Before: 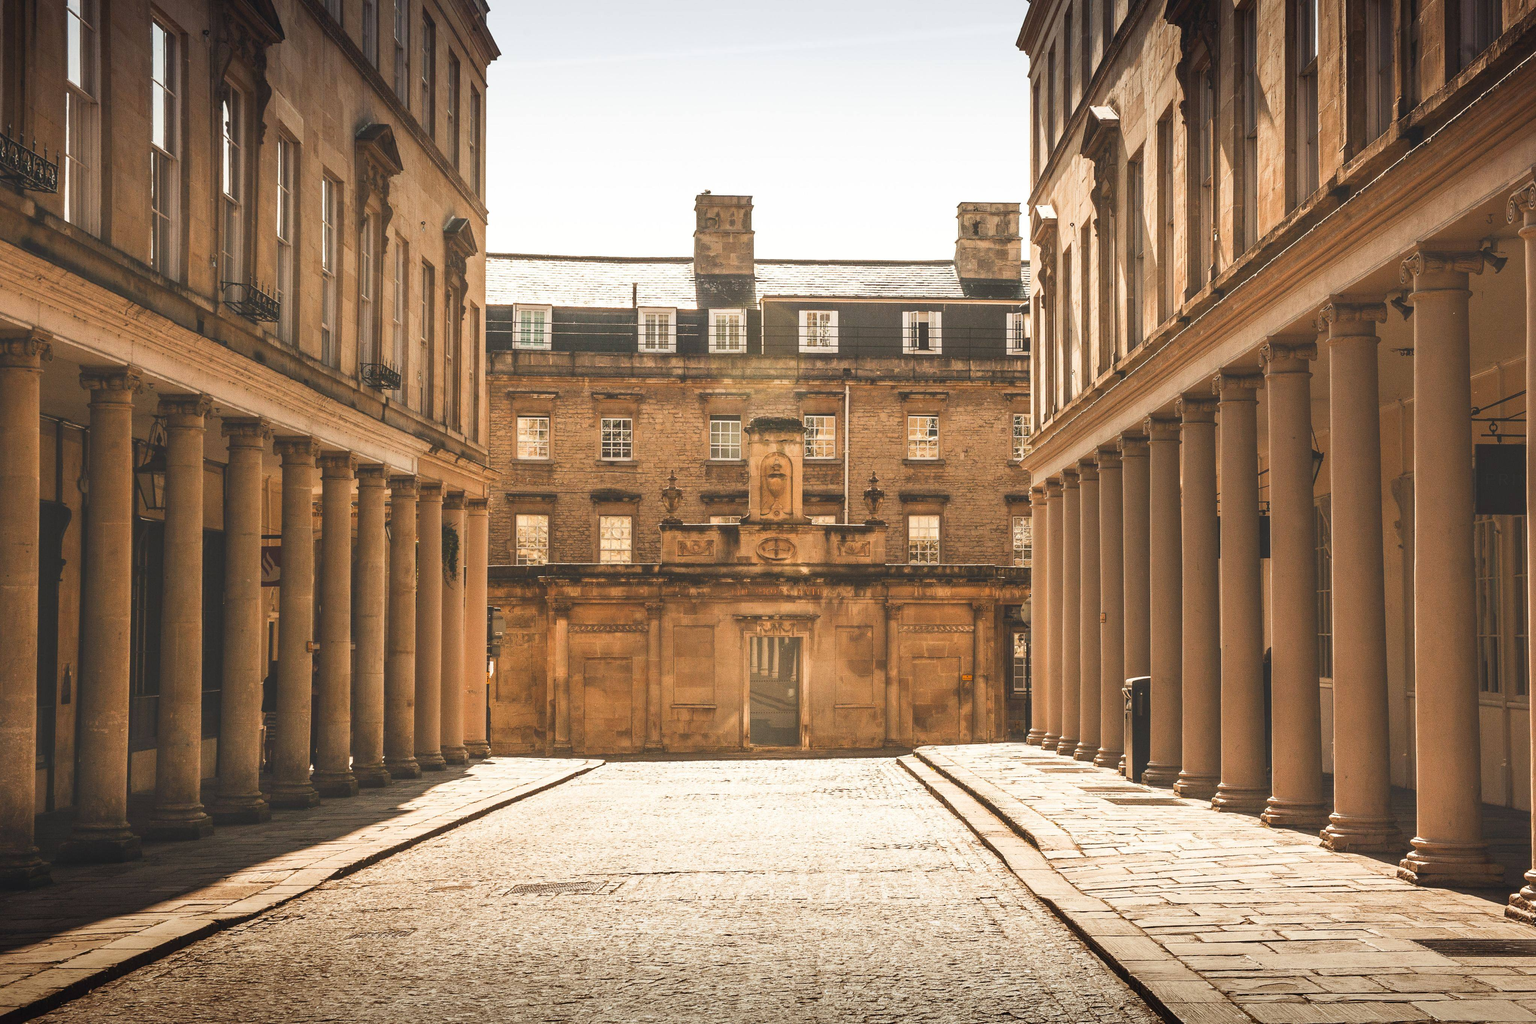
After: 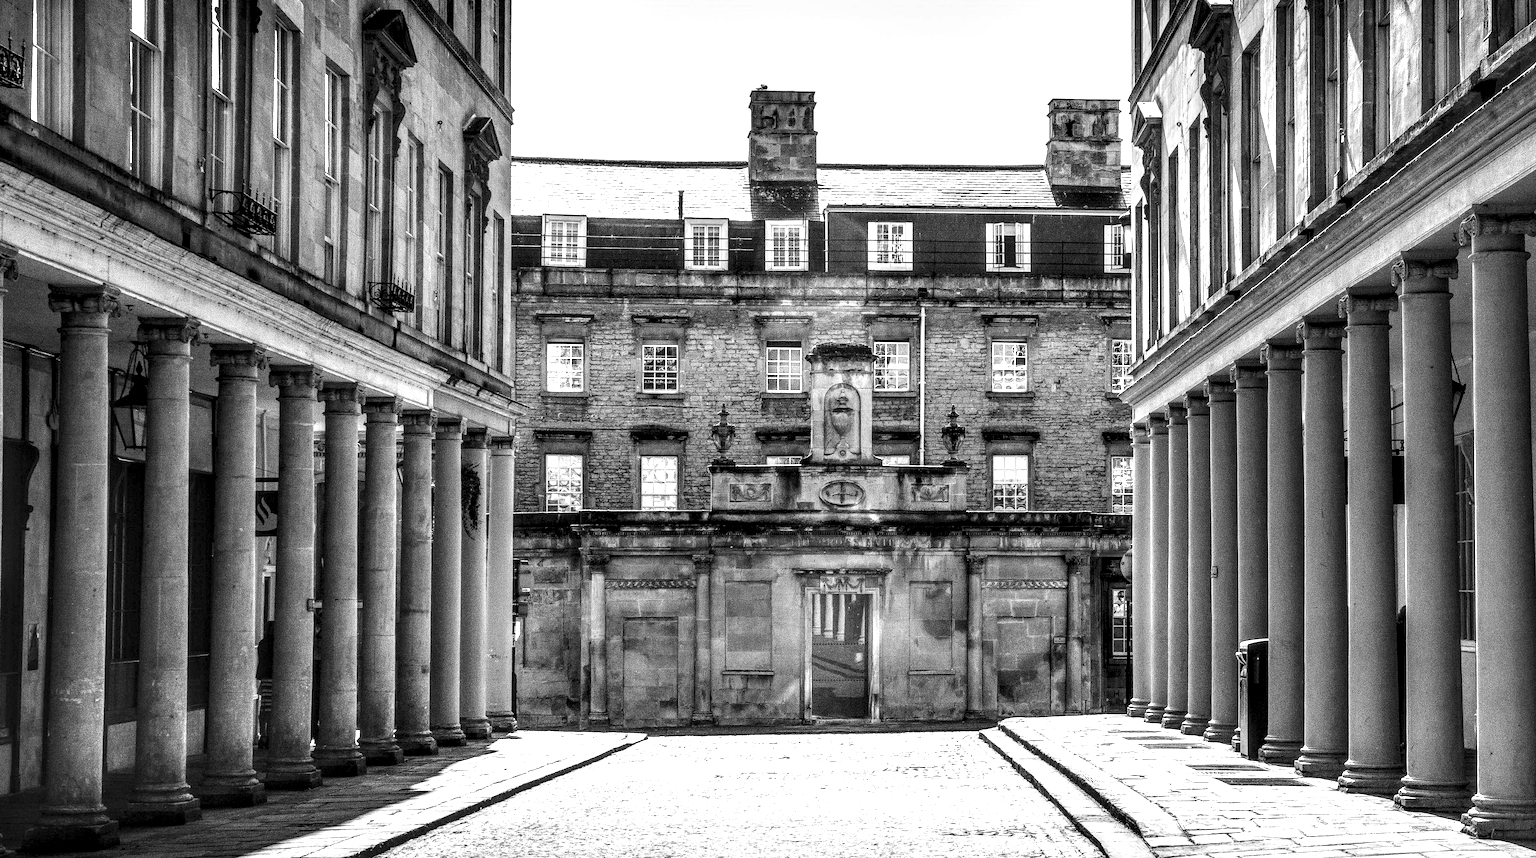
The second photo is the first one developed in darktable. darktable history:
crop and rotate: left 2.429%, top 11.318%, right 9.762%, bottom 15.062%
contrast equalizer: octaves 7, y [[0.6 ×6], [0.55 ×6], [0 ×6], [0 ×6], [0 ×6]]
contrast brightness saturation: contrast 0.151, brightness 0.042
local contrast: highlights 16%, detail 185%
color zones: curves: ch0 [(0.002, 0.593) (0.143, 0.417) (0.285, 0.541) (0.455, 0.289) (0.608, 0.327) (0.727, 0.283) (0.869, 0.571) (1, 0.603)]; ch1 [(0, 0) (0.143, 0) (0.286, 0) (0.429, 0) (0.571, 0) (0.714, 0) (0.857, 0)]
